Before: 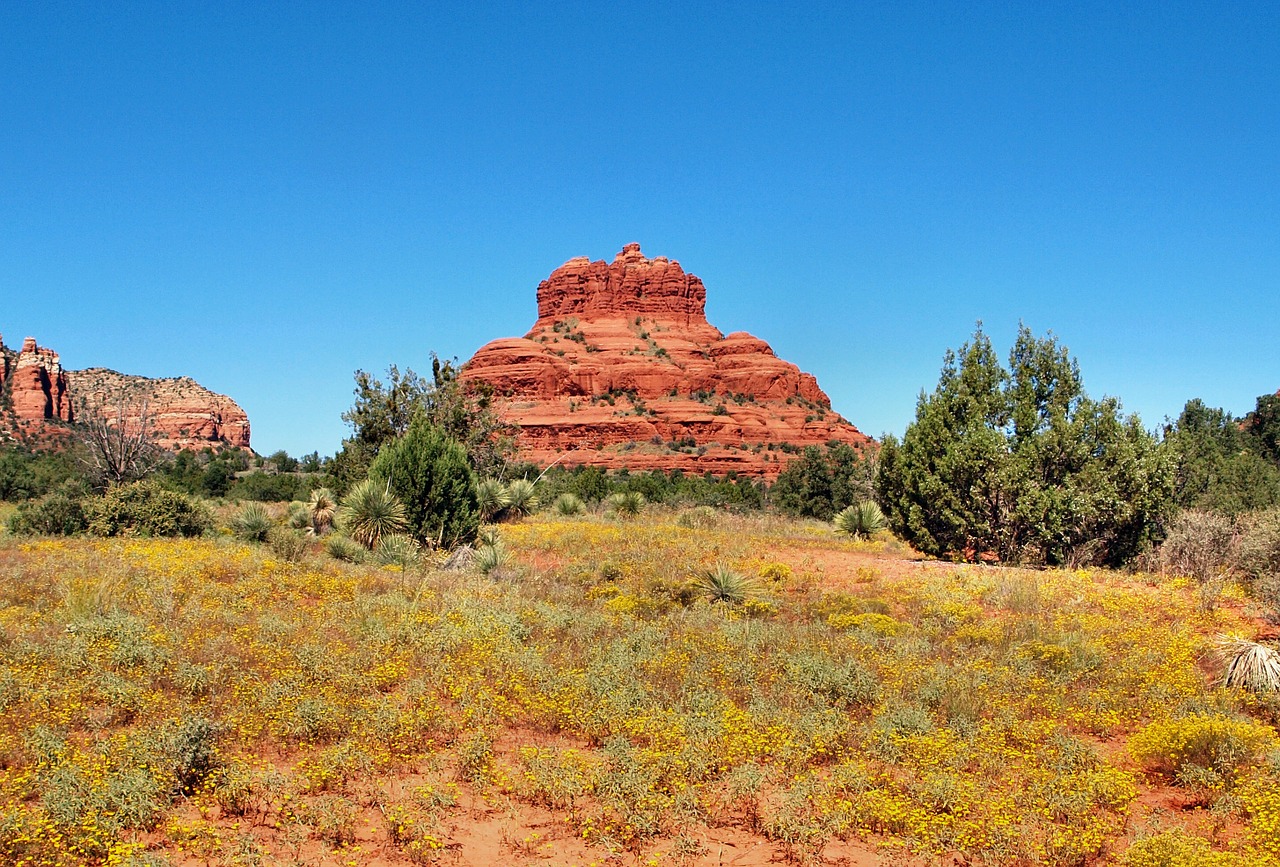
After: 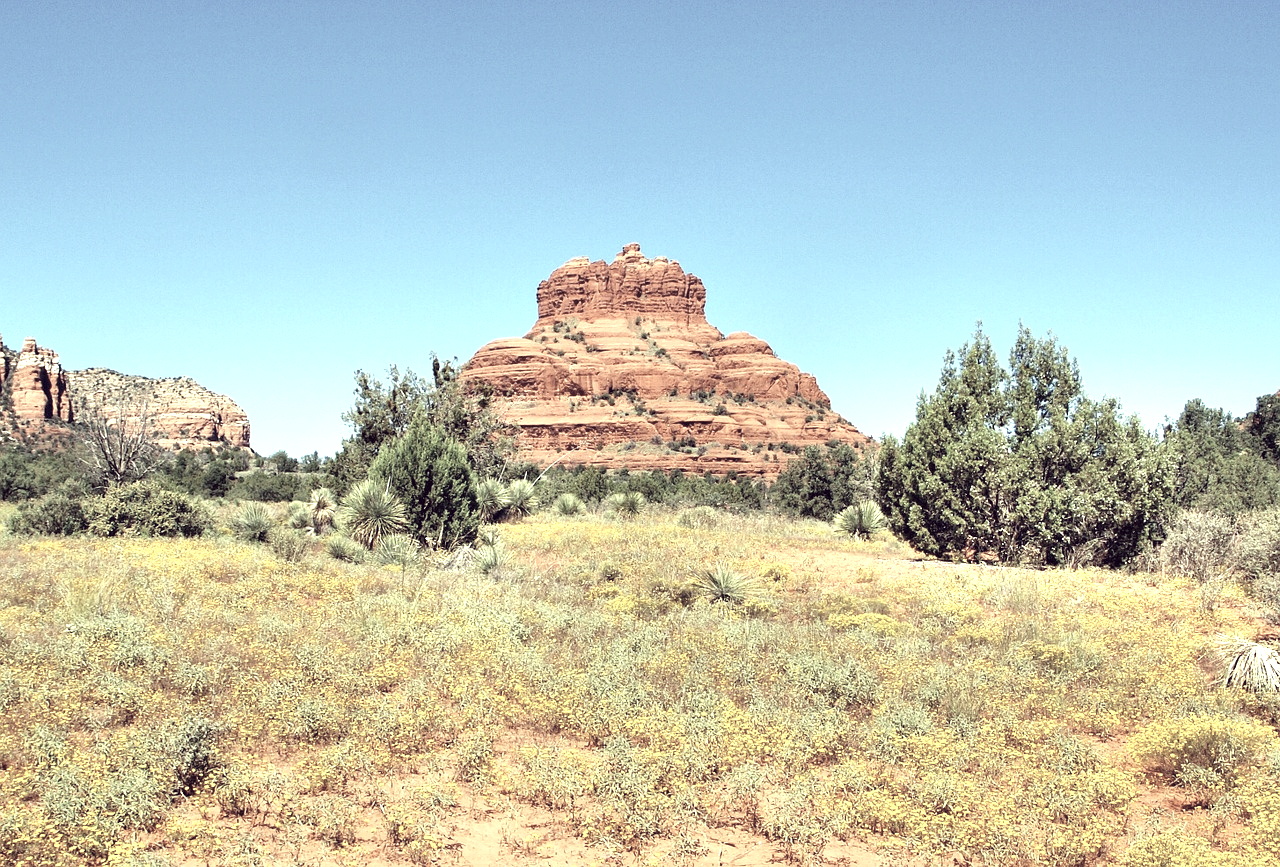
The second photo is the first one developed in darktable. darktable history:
exposure: exposure 1 EV, compensate highlight preservation false
color correction: highlights a* -20.65, highlights b* 20.39, shadows a* 20.04, shadows b* -20.55, saturation 0.375
contrast brightness saturation: contrast 0.028, brightness 0.056, saturation 0.129
